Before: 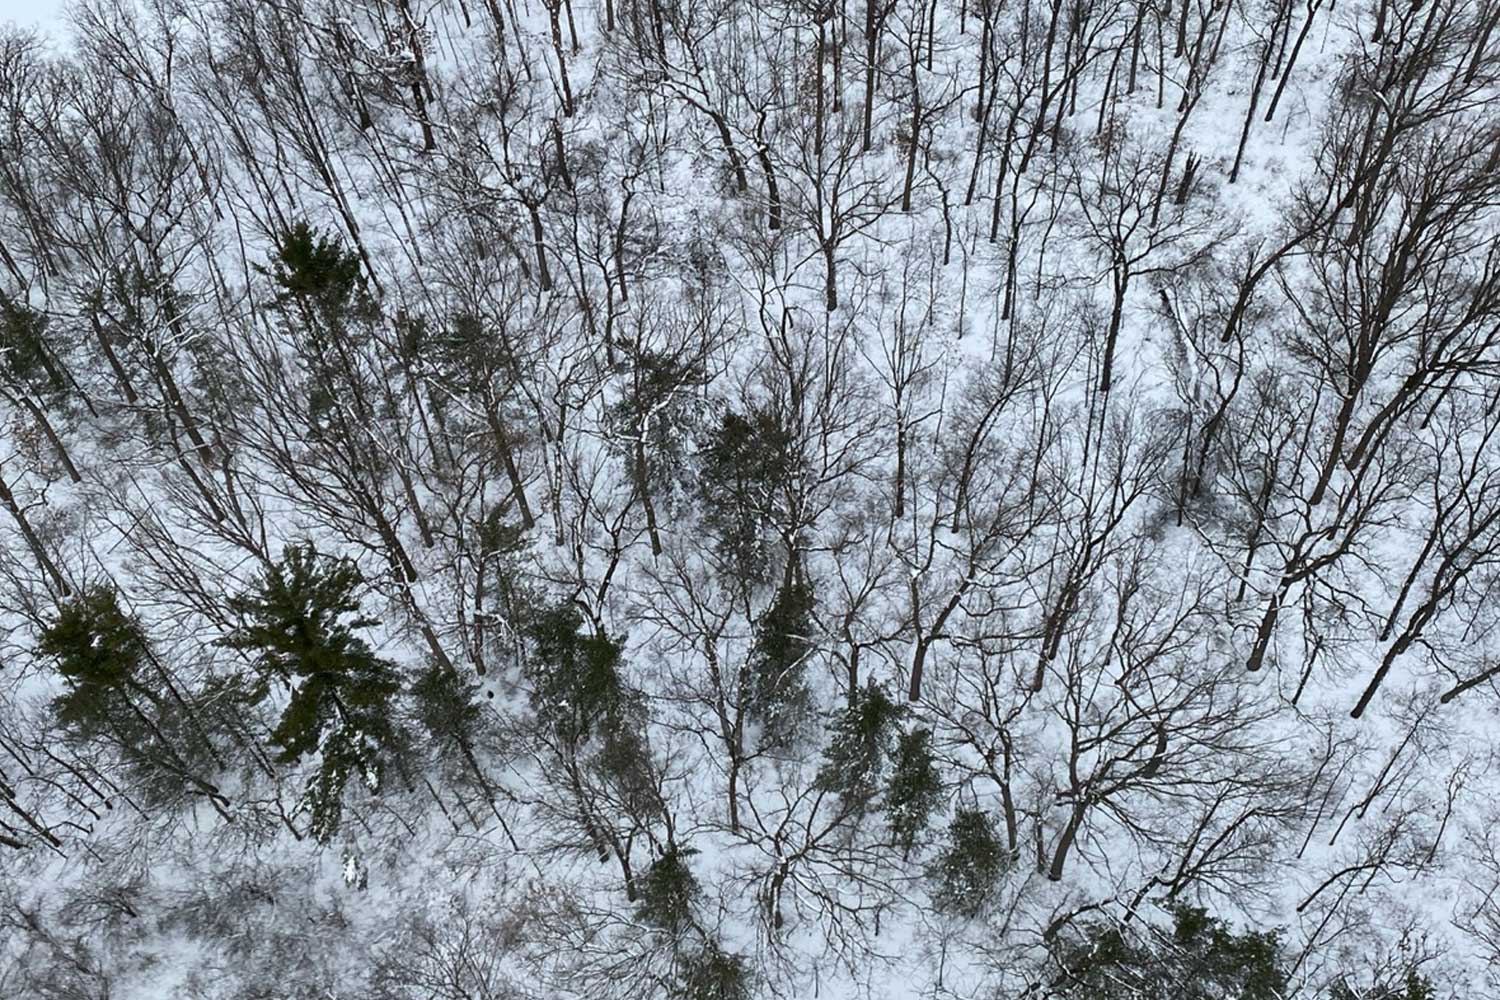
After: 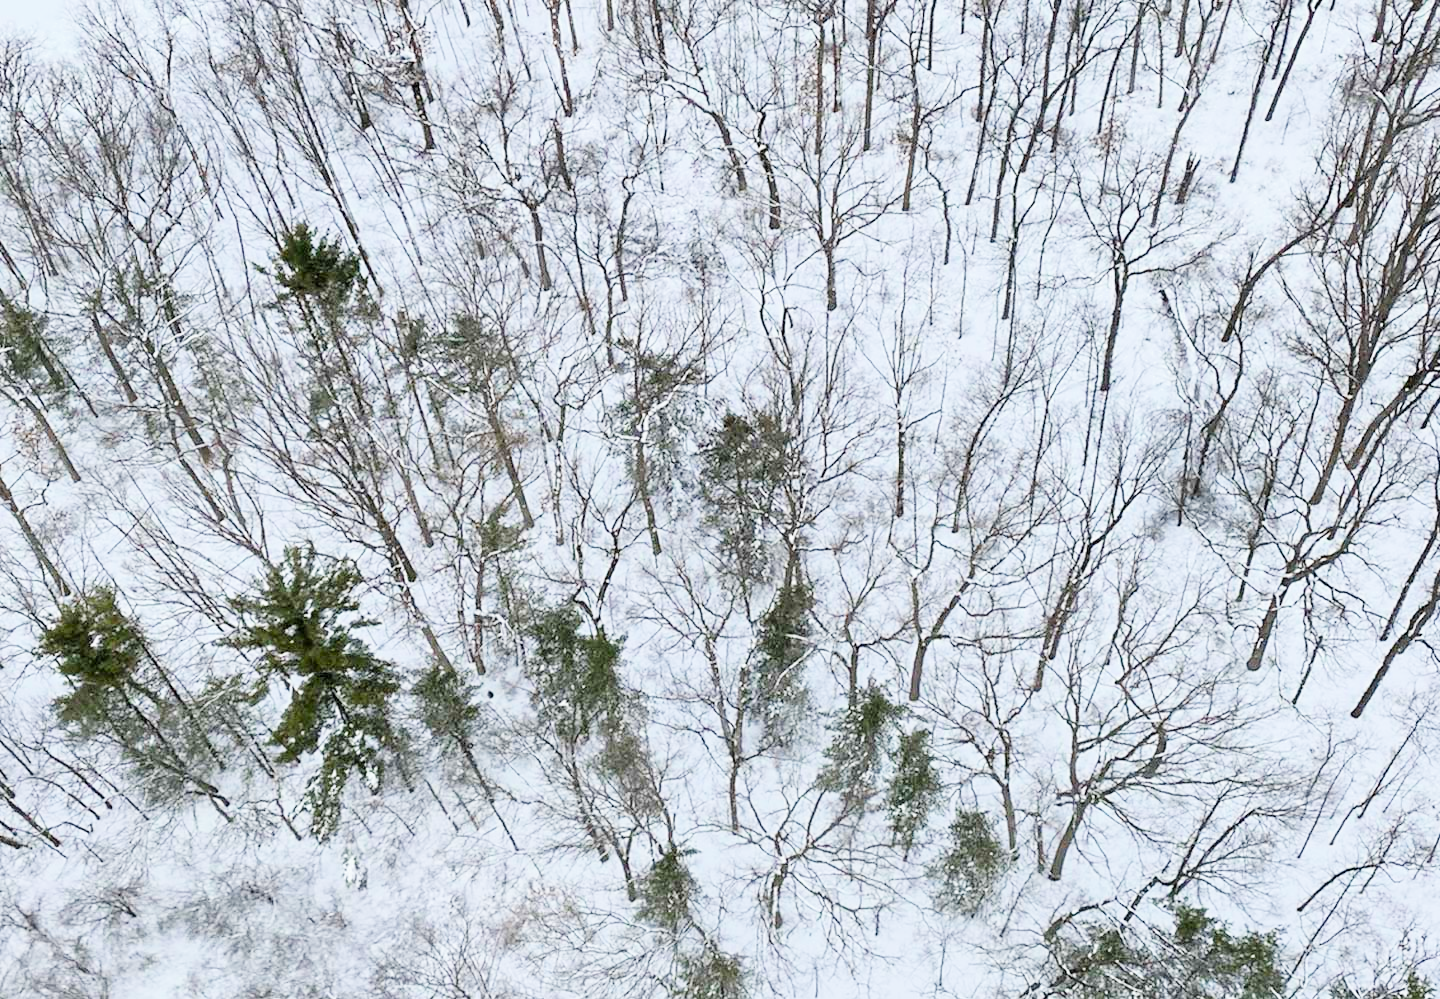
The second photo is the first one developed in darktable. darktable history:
exposure: black level correction 0, exposure 2.173 EV, compensate exposure bias true, compensate highlight preservation false
crop: right 3.977%, bottom 0.03%
filmic rgb: black relative exposure -7.16 EV, white relative exposure 5.38 EV, hardness 3.03
